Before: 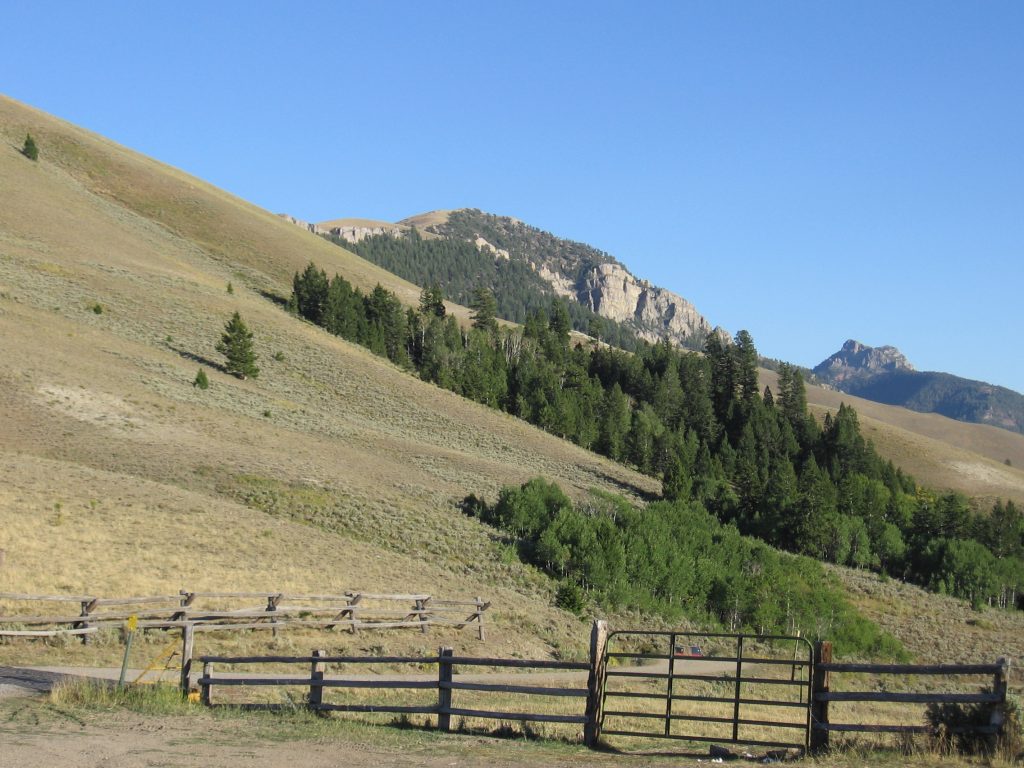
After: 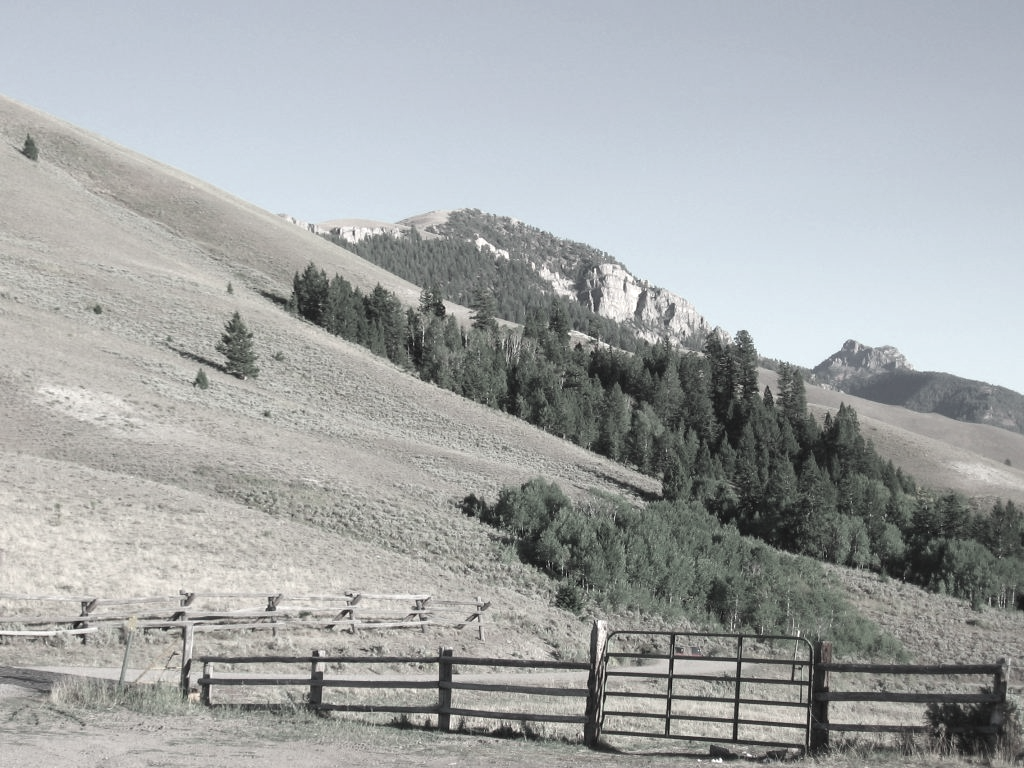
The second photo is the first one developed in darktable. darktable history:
exposure: black level correction -0.002, exposure 0.54 EV, compensate highlight preservation false
color contrast: green-magenta contrast 0.3, blue-yellow contrast 0.15
